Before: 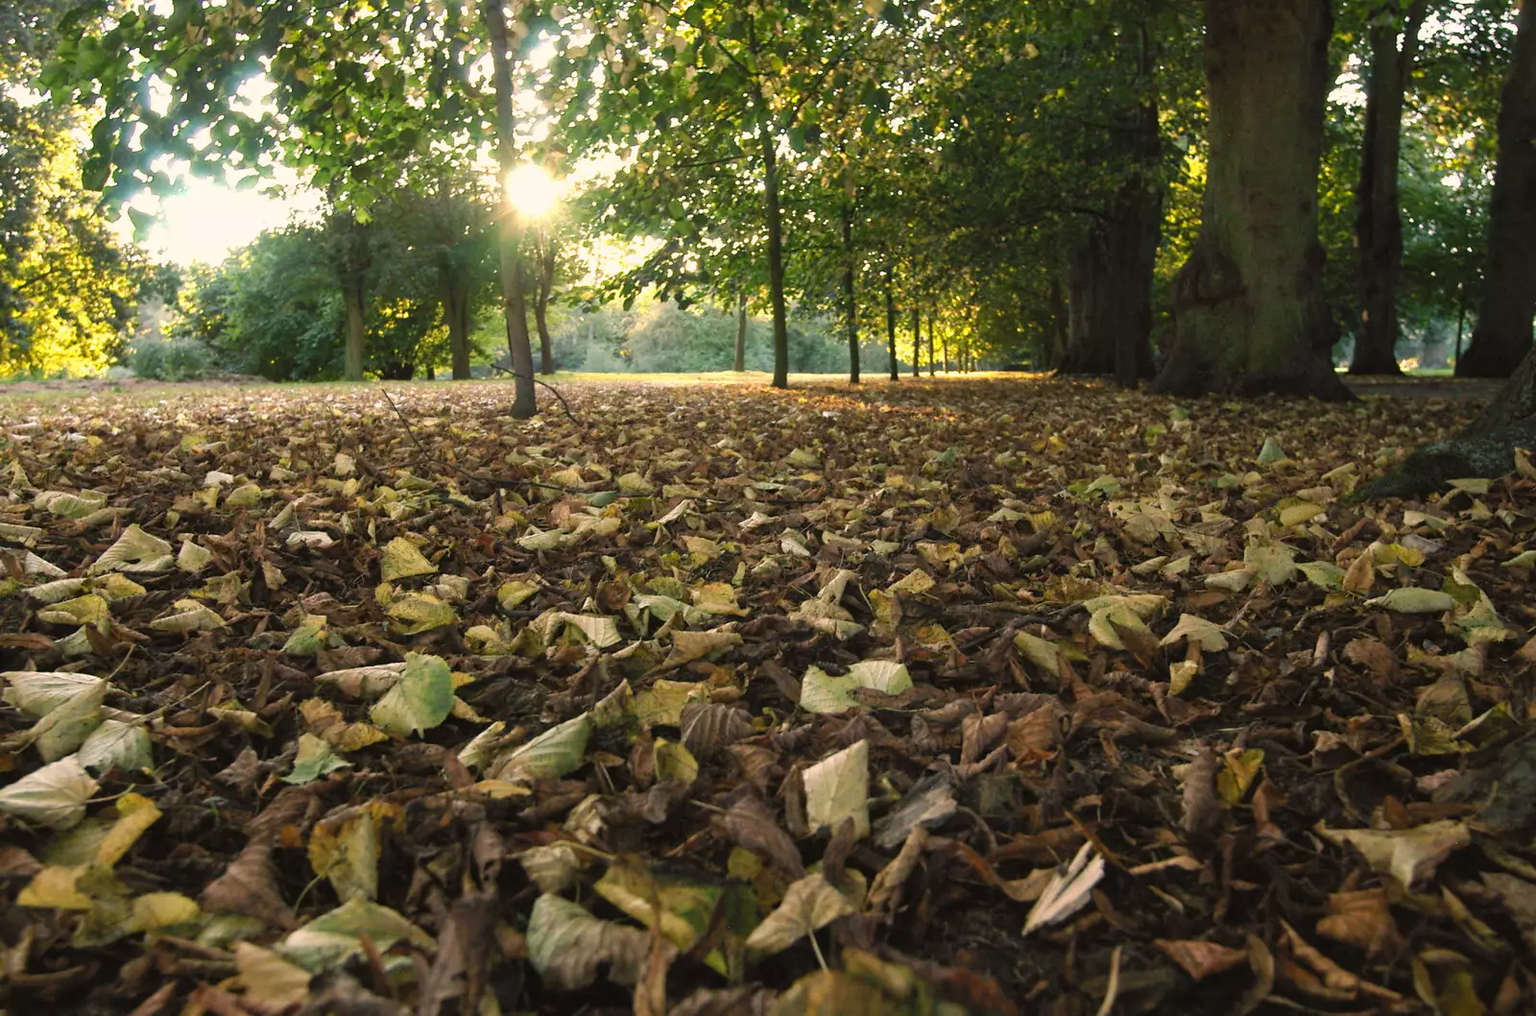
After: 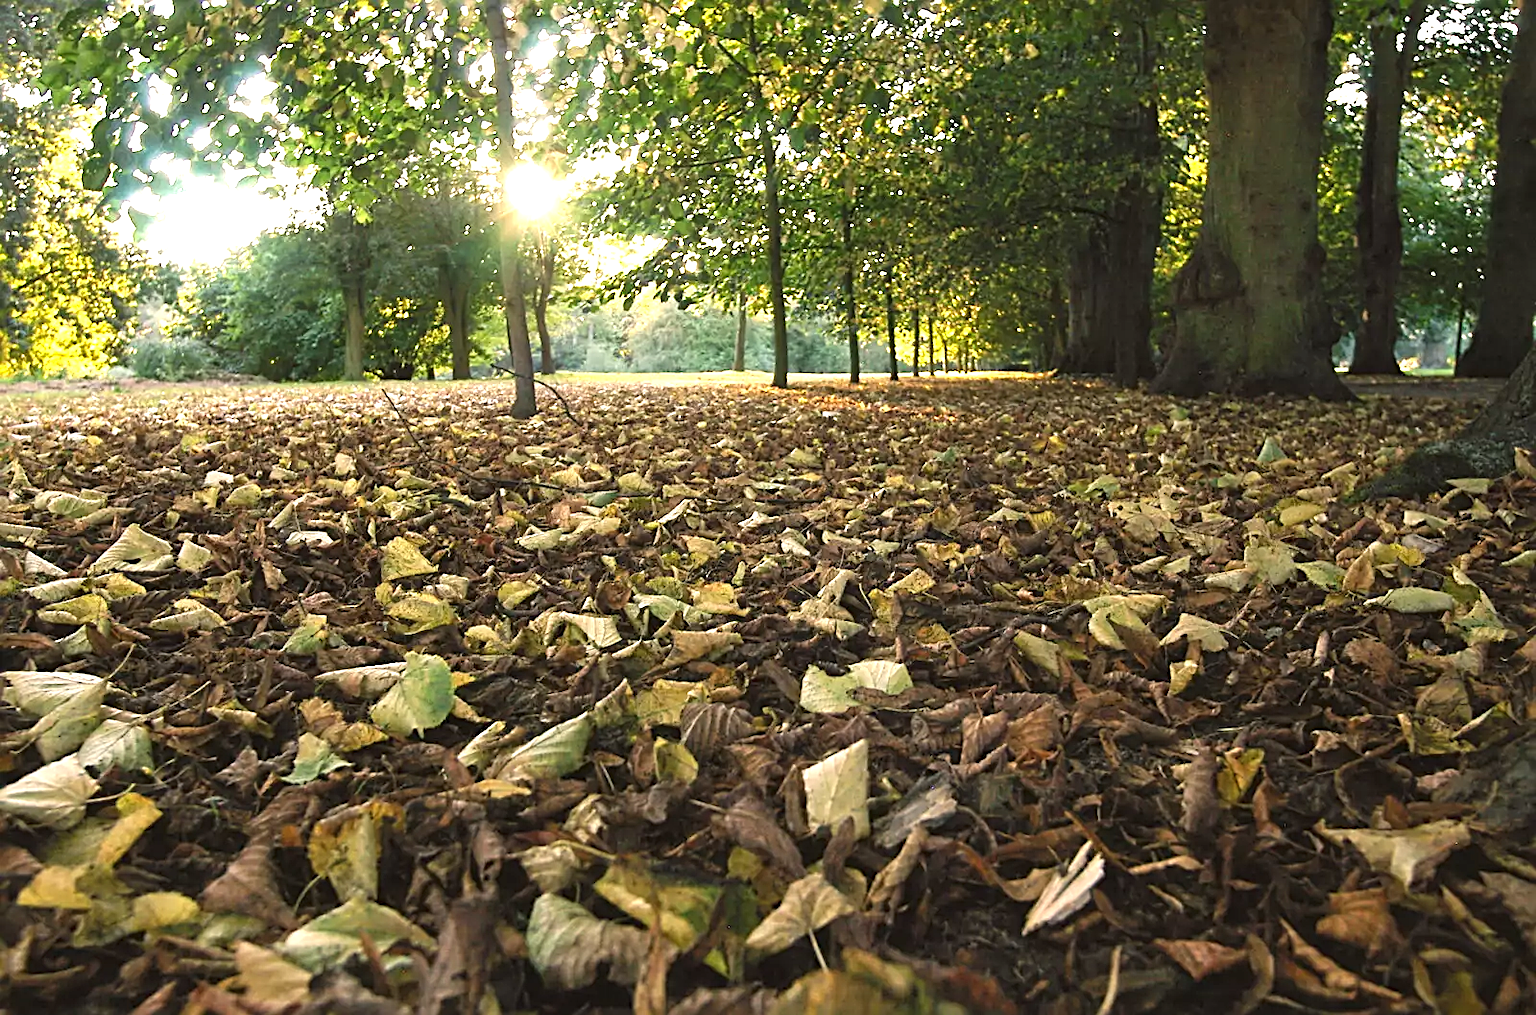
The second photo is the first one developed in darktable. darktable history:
exposure: black level correction 0, exposure 0.691 EV, compensate highlight preservation false
sharpen: radius 2.576, amount 0.701
